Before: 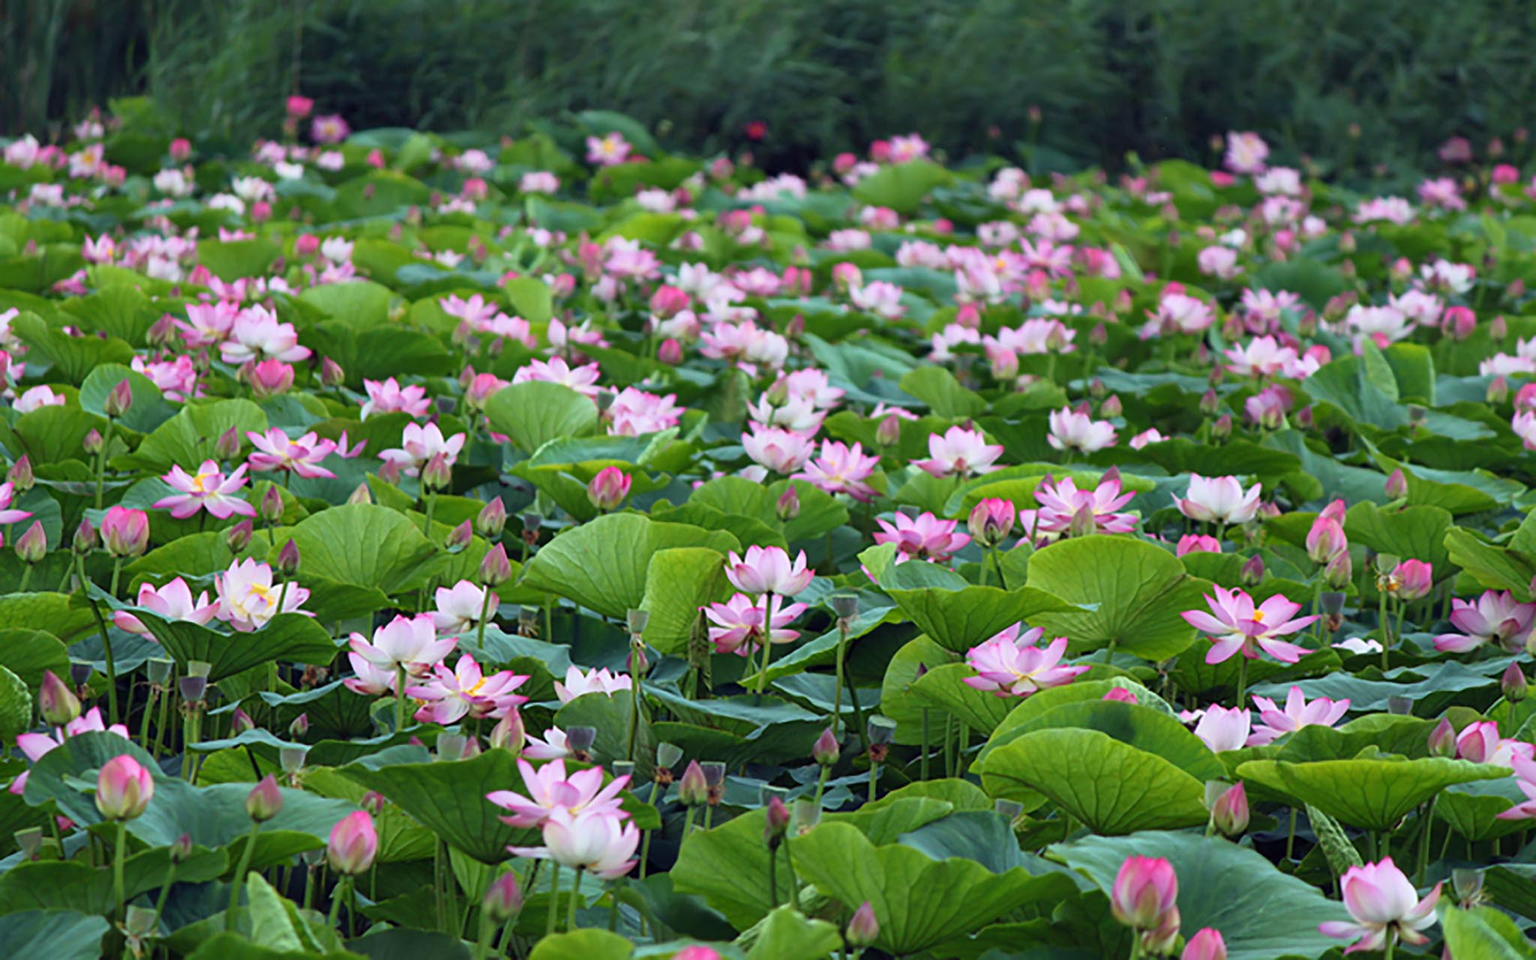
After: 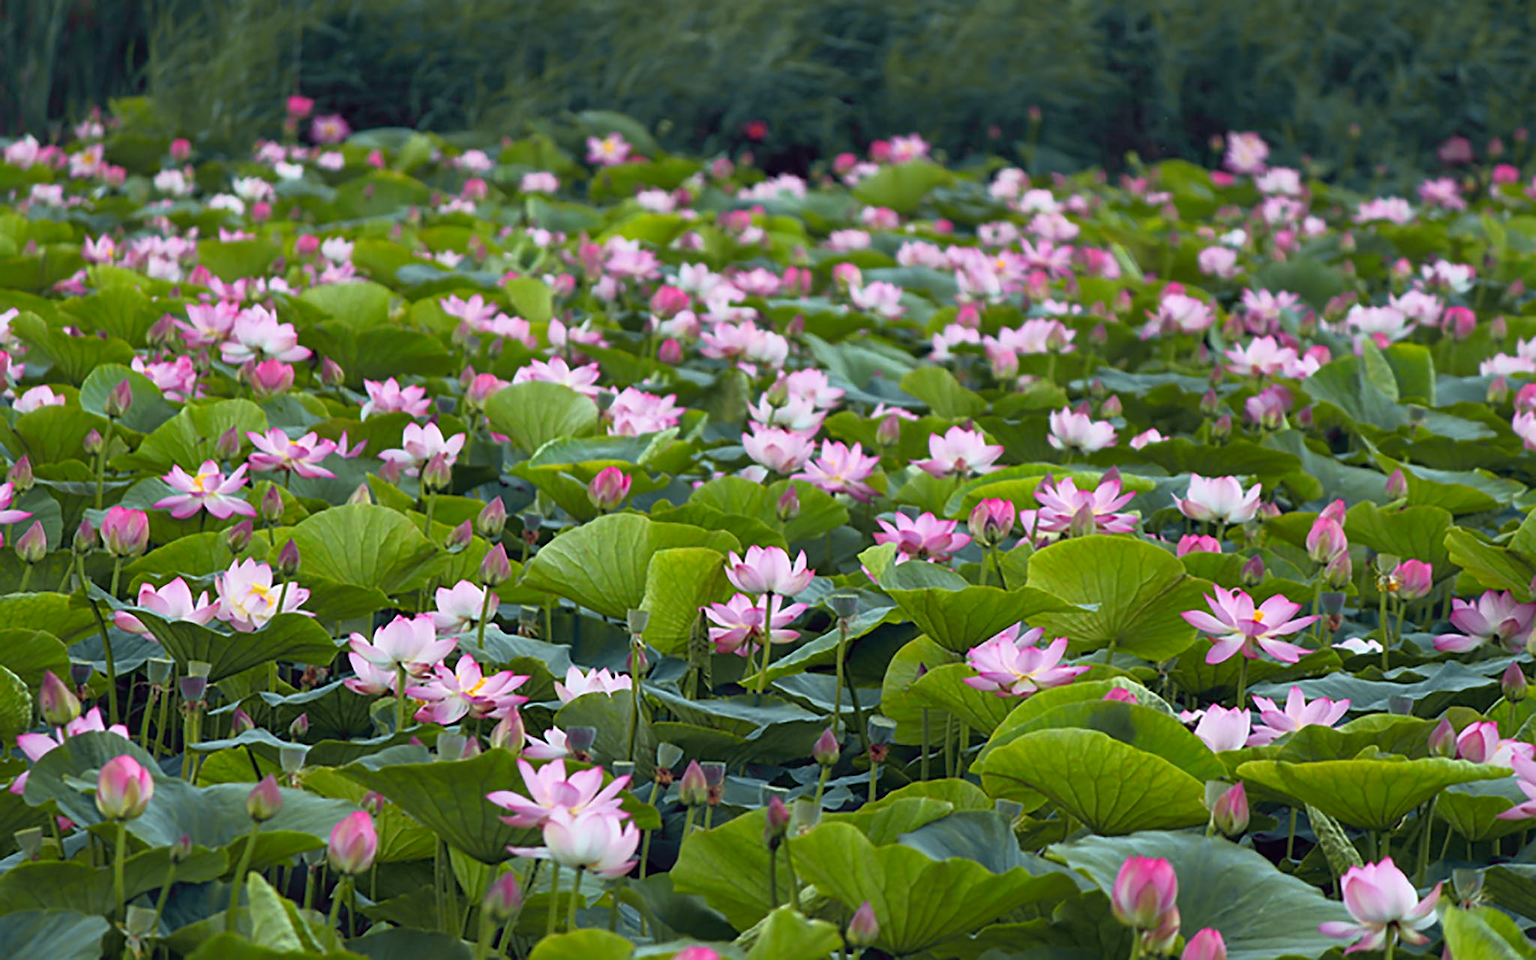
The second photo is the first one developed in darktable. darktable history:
sharpen: radius 1.559, amount 0.373, threshold 1.271
tone curve: curves: ch0 [(0, 0) (0.15, 0.17) (0.452, 0.437) (0.611, 0.588) (0.751, 0.749) (1, 1)]; ch1 [(0, 0) (0.325, 0.327) (0.413, 0.442) (0.475, 0.467) (0.512, 0.522) (0.541, 0.55) (0.617, 0.612) (0.695, 0.697) (1, 1)]; ch2 [(0, 0) (0.386, 0.397) (0.452, 0.459) (0.505, 0.498) (0.536, 0.546) (0.574, 0.571) (0.633, 0.653) (1, 1)], color space Lab, independent channels, preserve colors none
